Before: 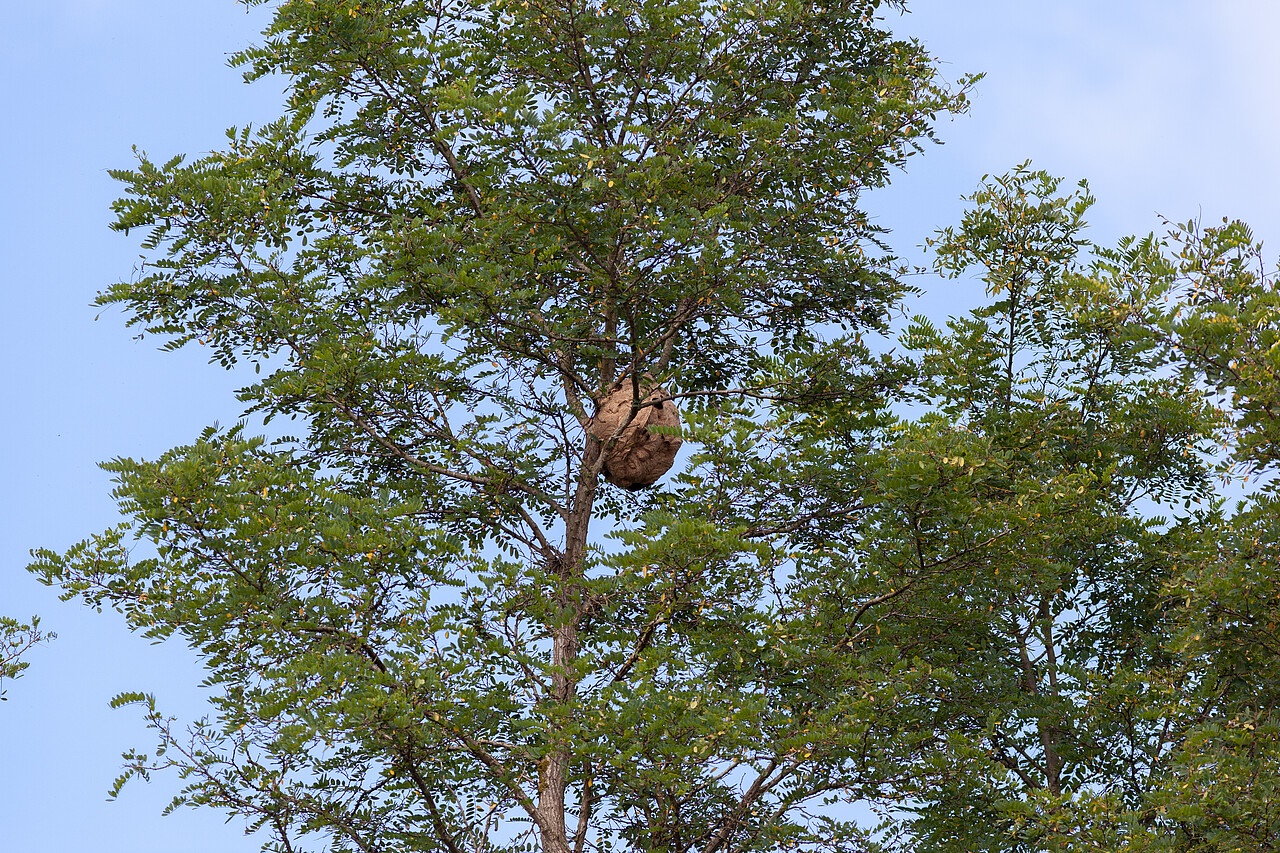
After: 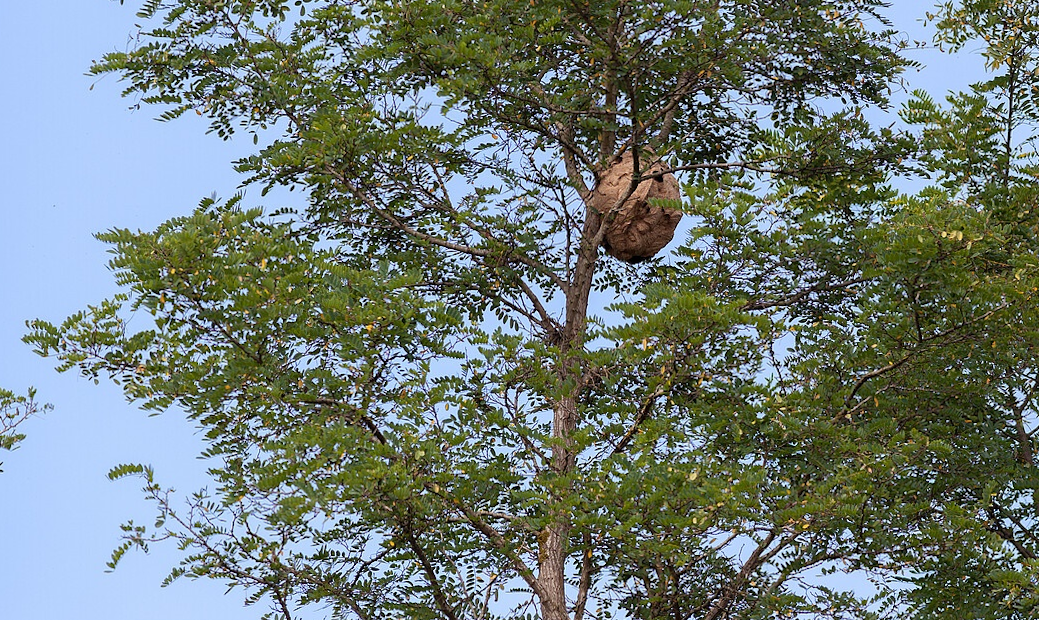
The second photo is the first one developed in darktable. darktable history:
crop: top 26.531%, right 17.959%
rotate and perspective: rotation 0.174°, lens shift (vertical) 0.013, lens shift (horizontal) 0.019, shear 0.001, automatic cropping original format, crop left 0.007, crop right 0.991, crop top 0.016, crop bottom 0.997
